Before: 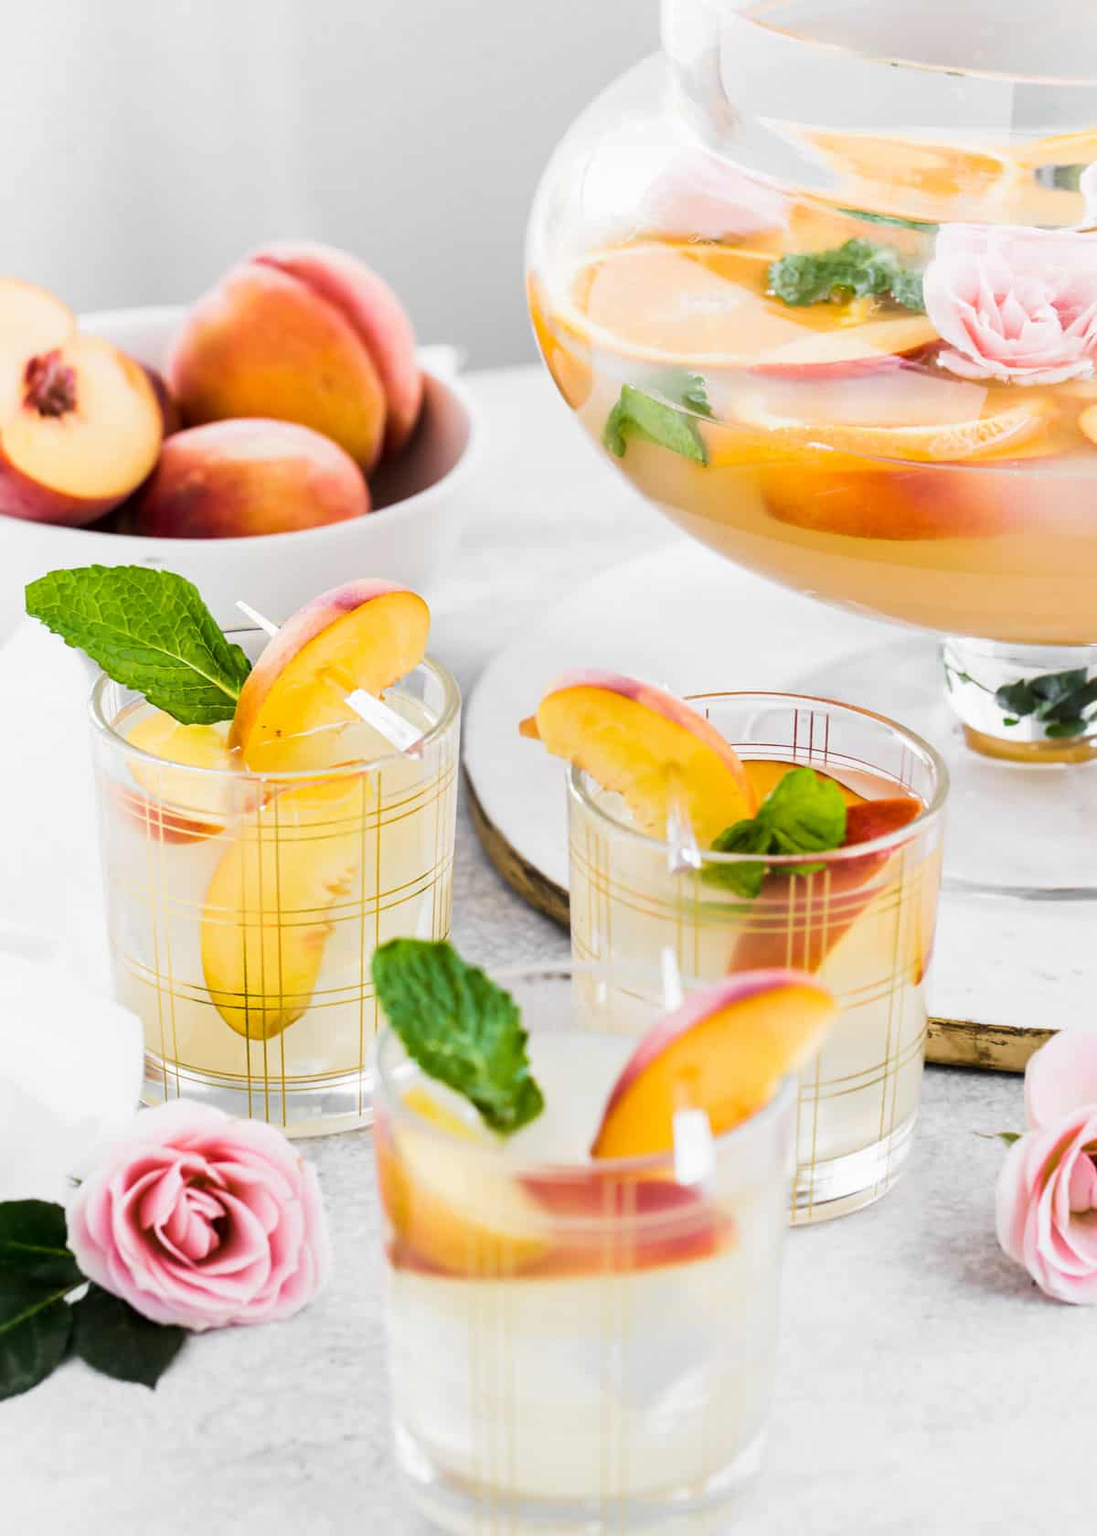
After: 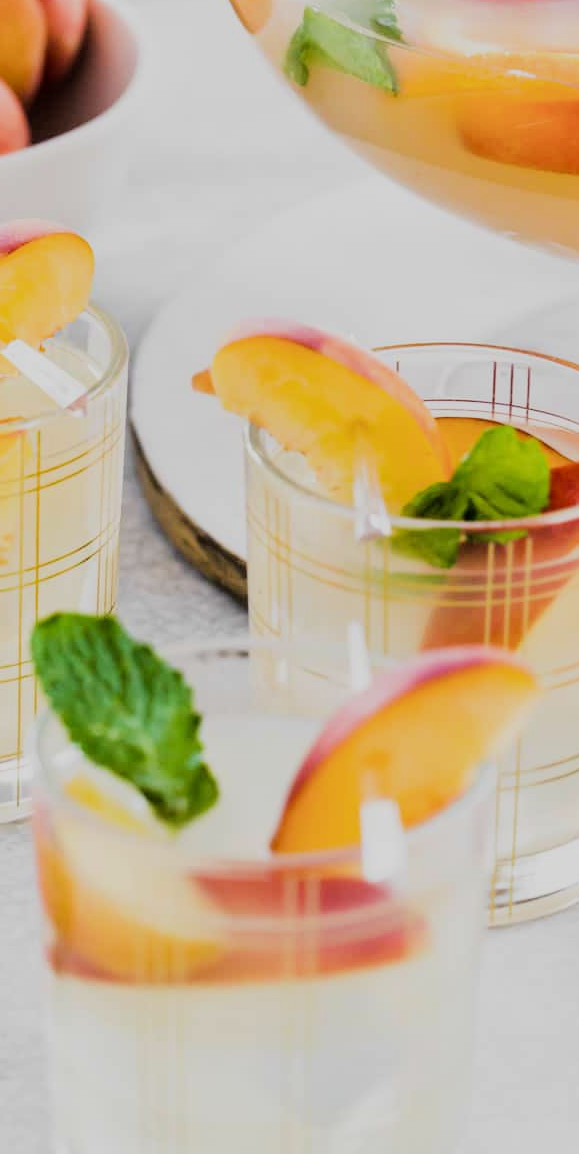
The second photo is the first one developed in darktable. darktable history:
crop: left 31.379%, top 24.658%, right 20.326%, bottom 6.628%
filmic rgb: black relative exposure -7.65 EV, white relative exposure 4.56 EV, hardness 3.61, contrast 1.05
